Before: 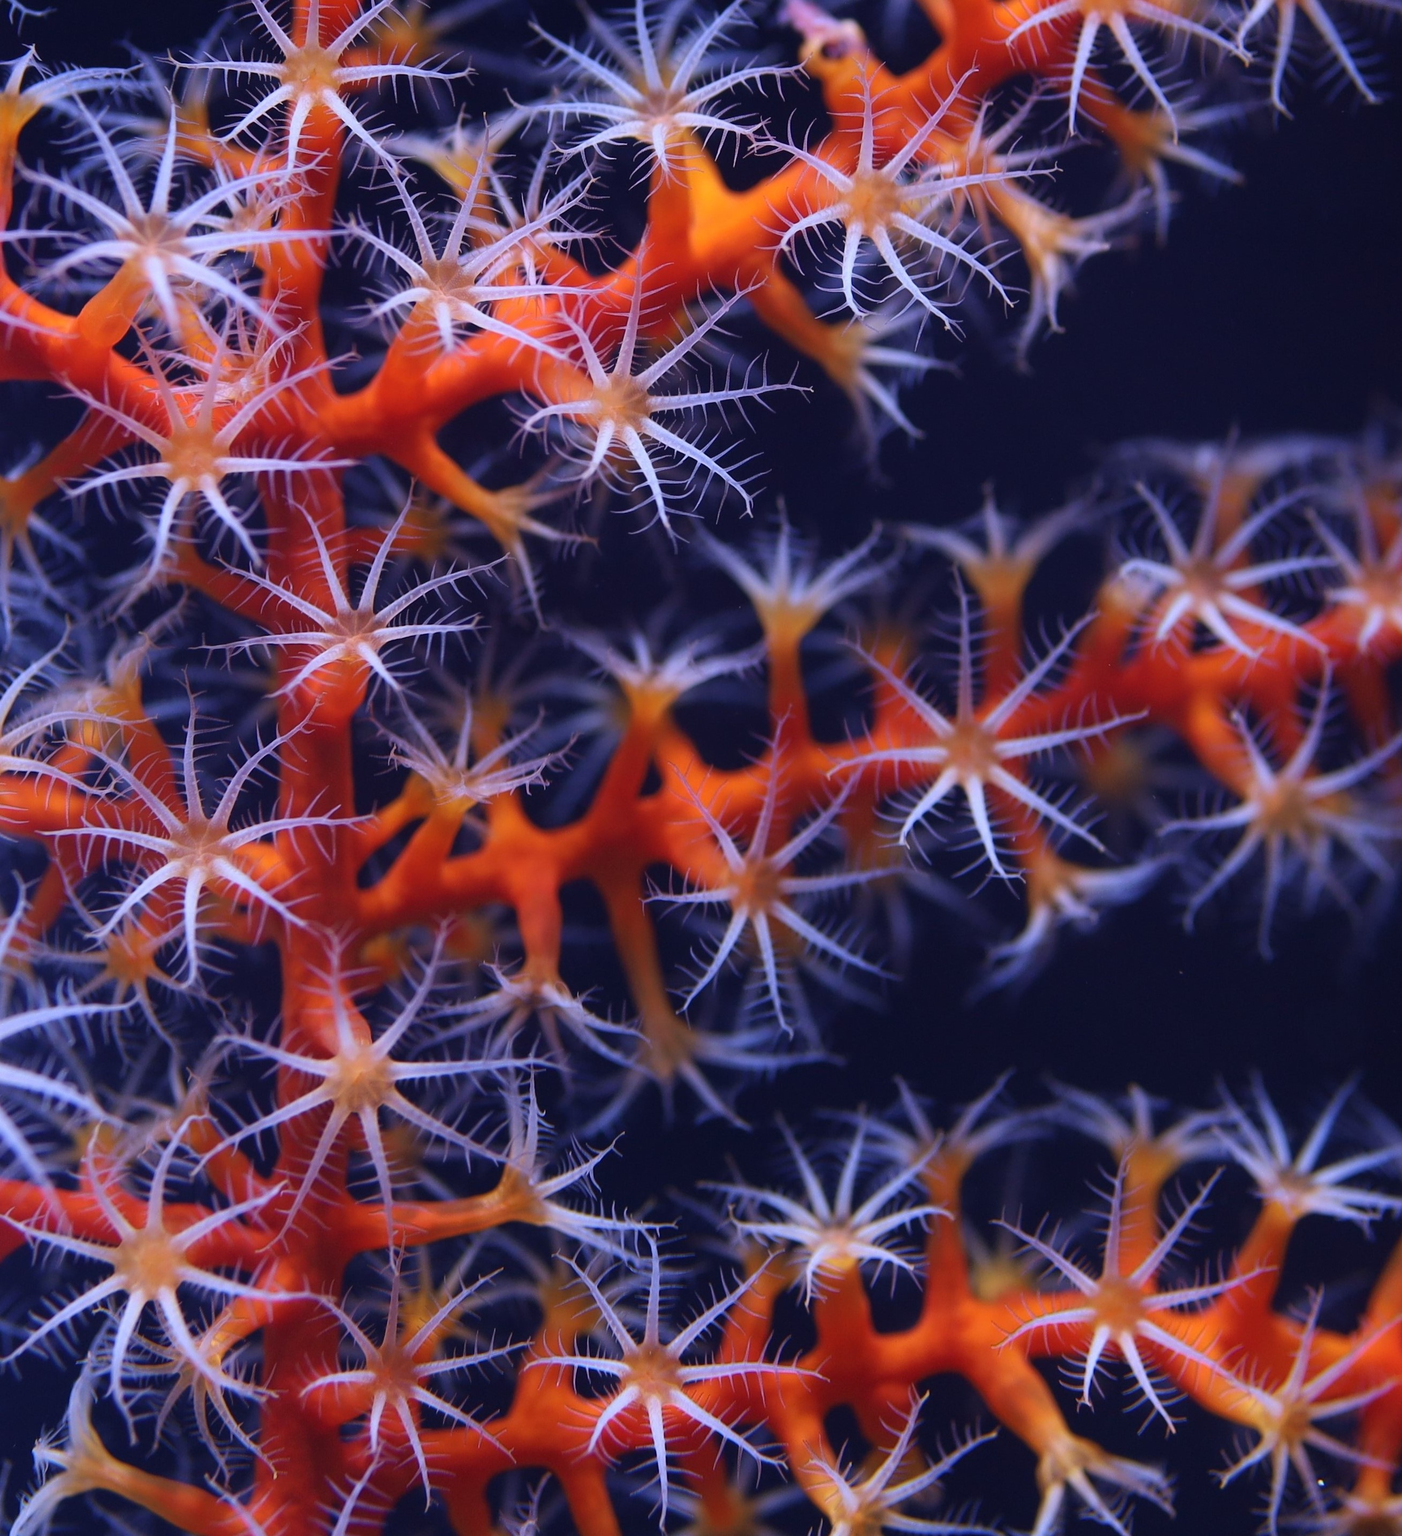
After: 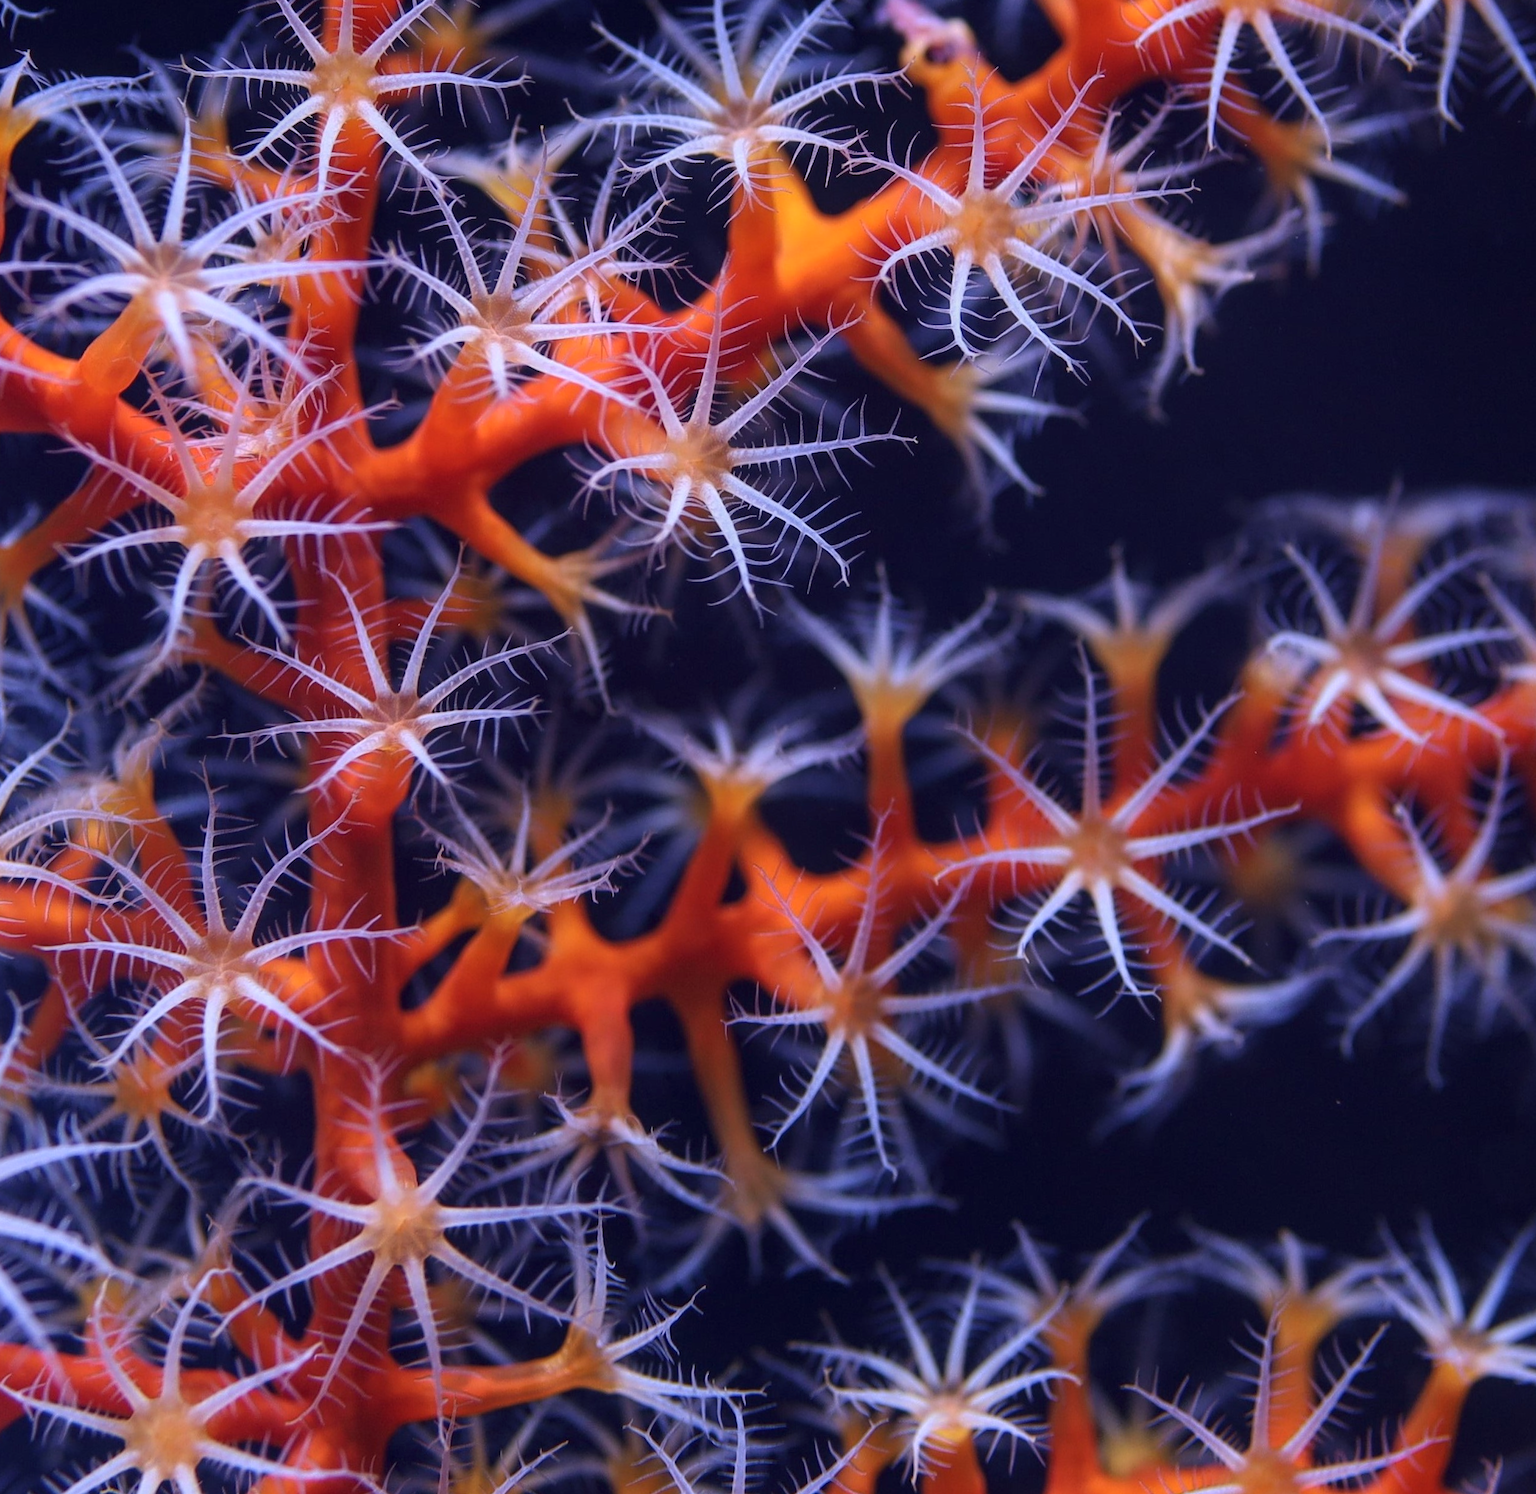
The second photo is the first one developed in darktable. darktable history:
local contrast: on, module defaults
crop and rotate: angle 0.2°, left 0.275%, right 3.127%, bottom 14.18%
